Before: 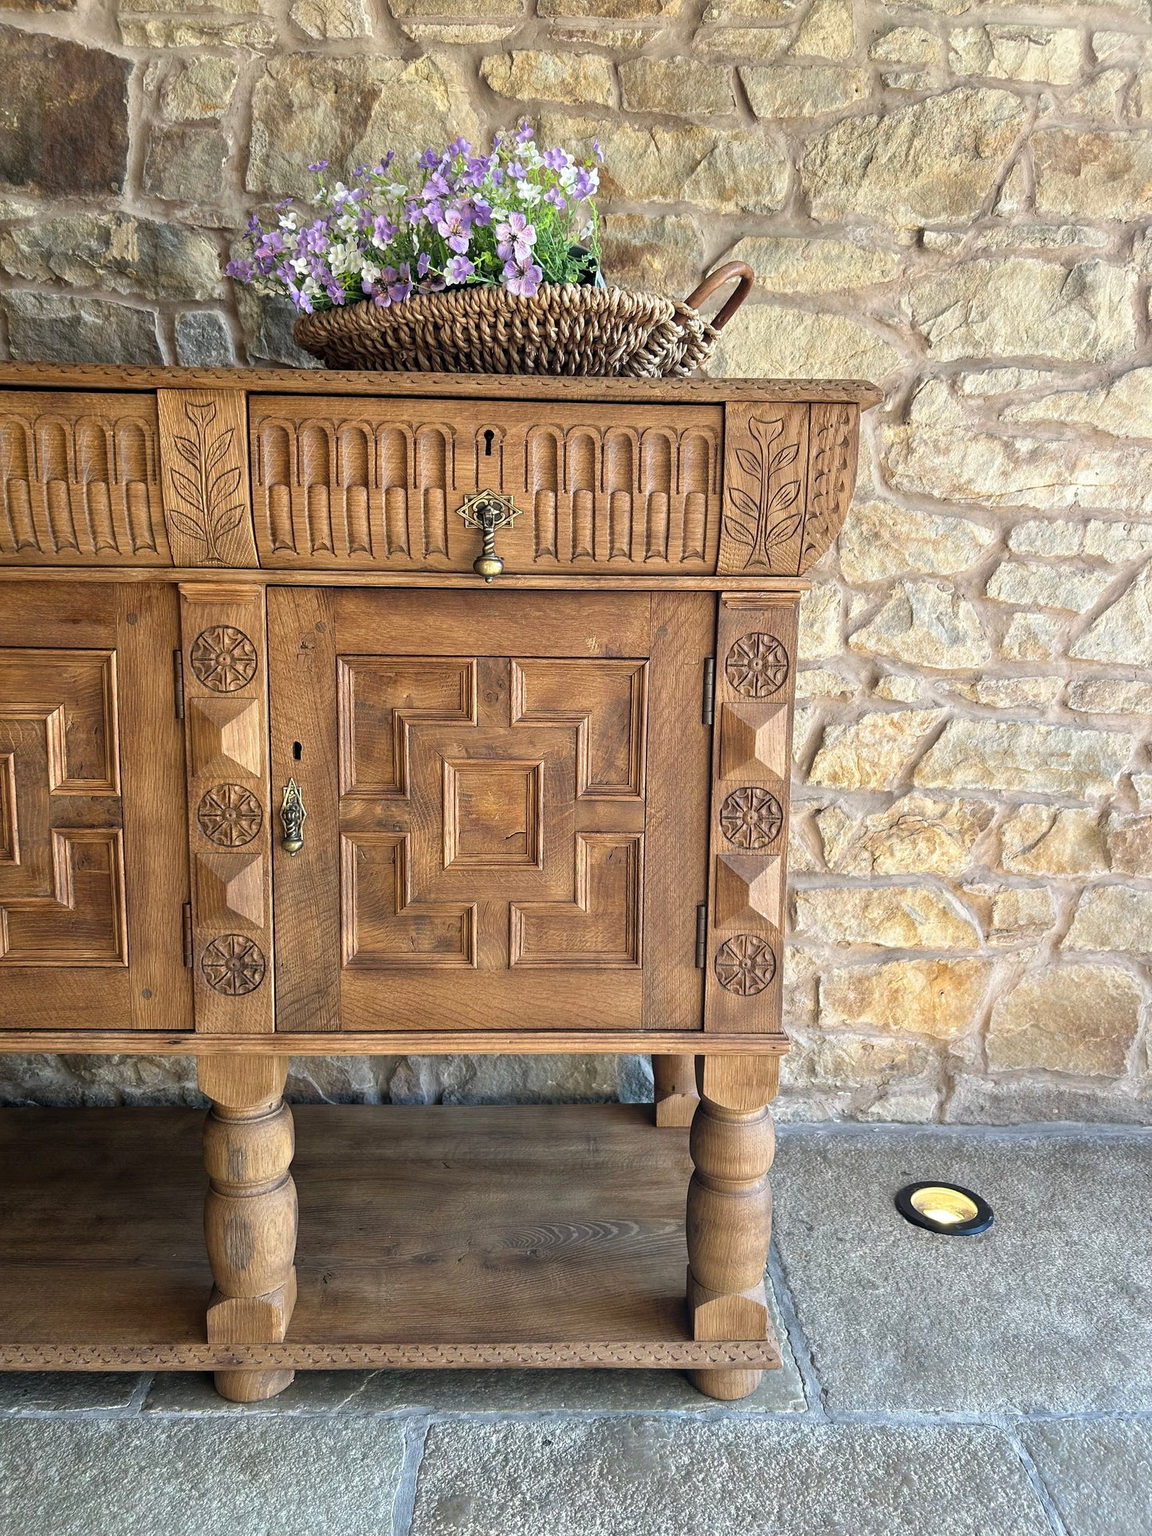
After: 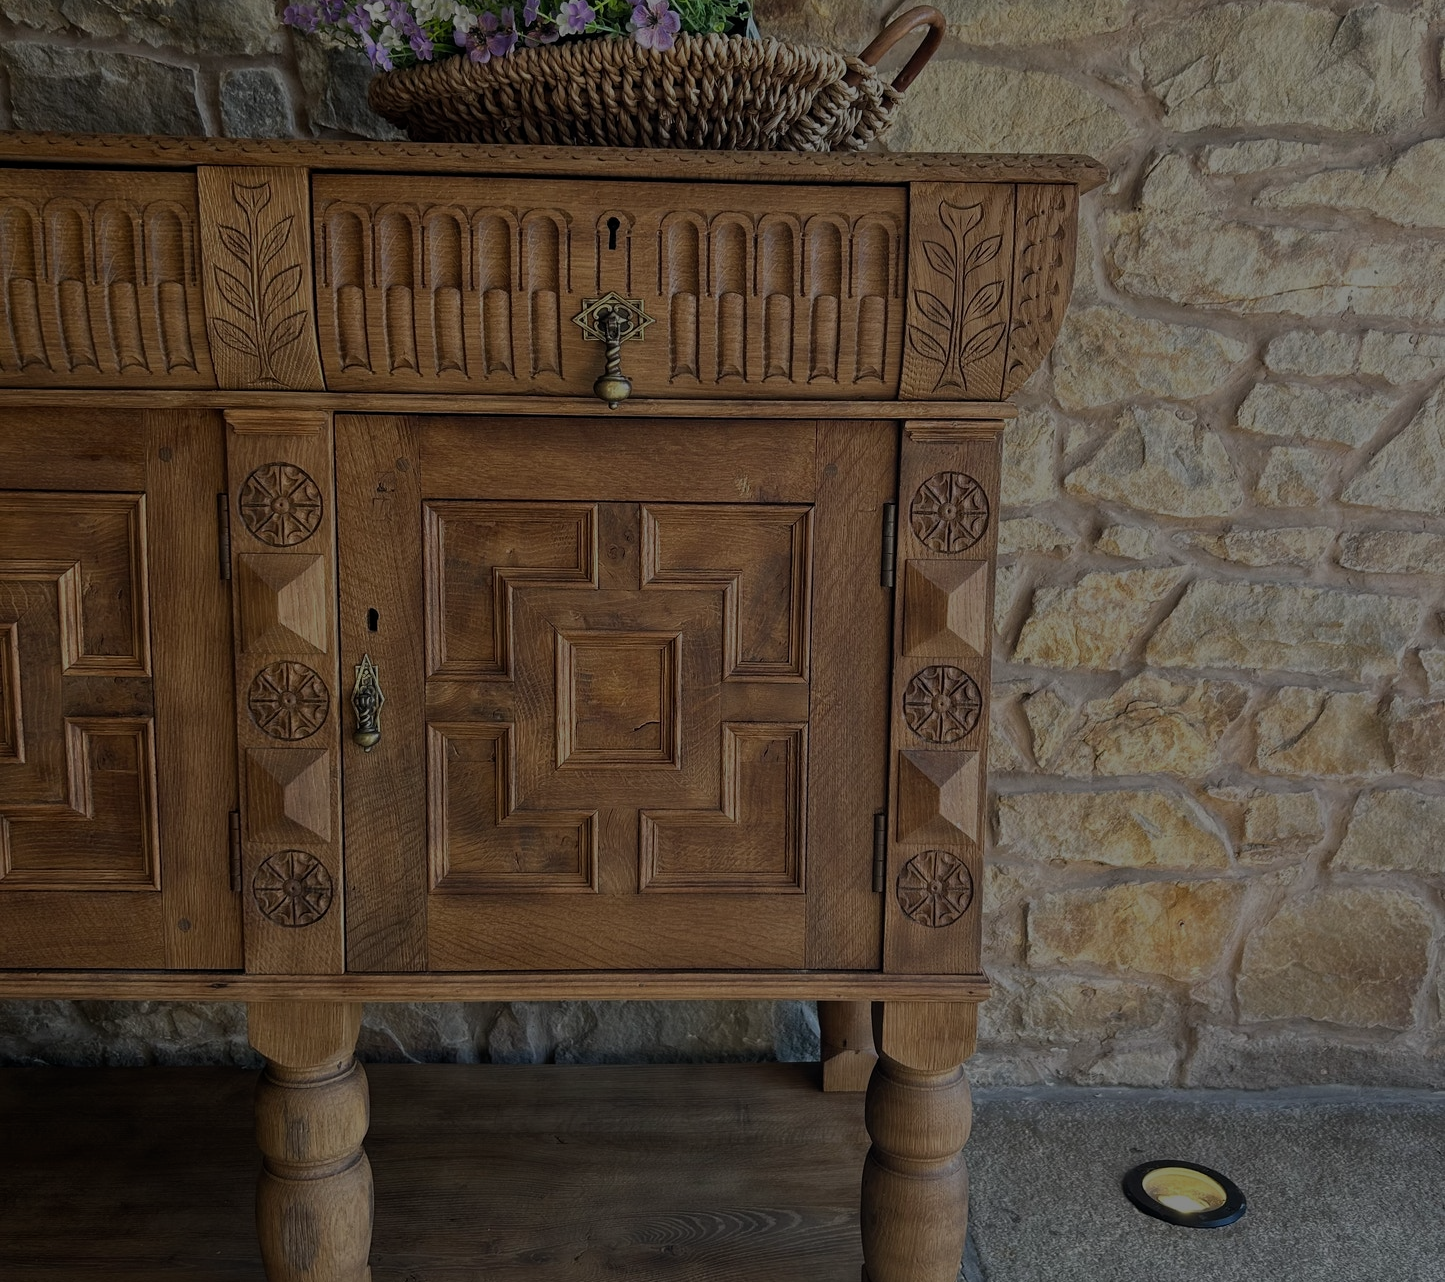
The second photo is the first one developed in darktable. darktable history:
crop: top 16.727%, bottom 16.727%
vibrance: vibrance 15%
exposure: exposure -2.002 EV, compensate highlight preservation false
